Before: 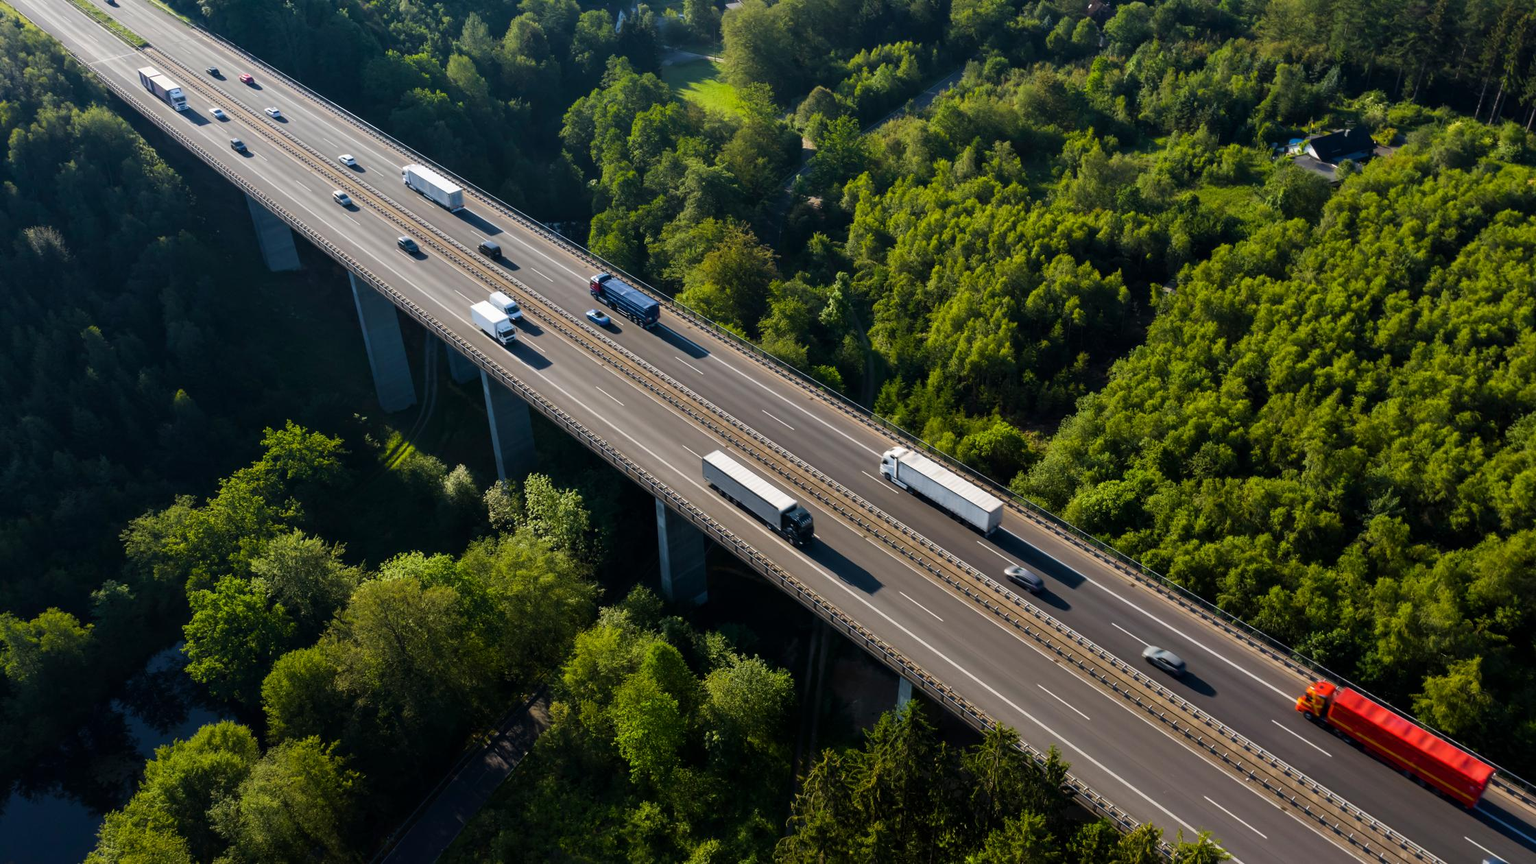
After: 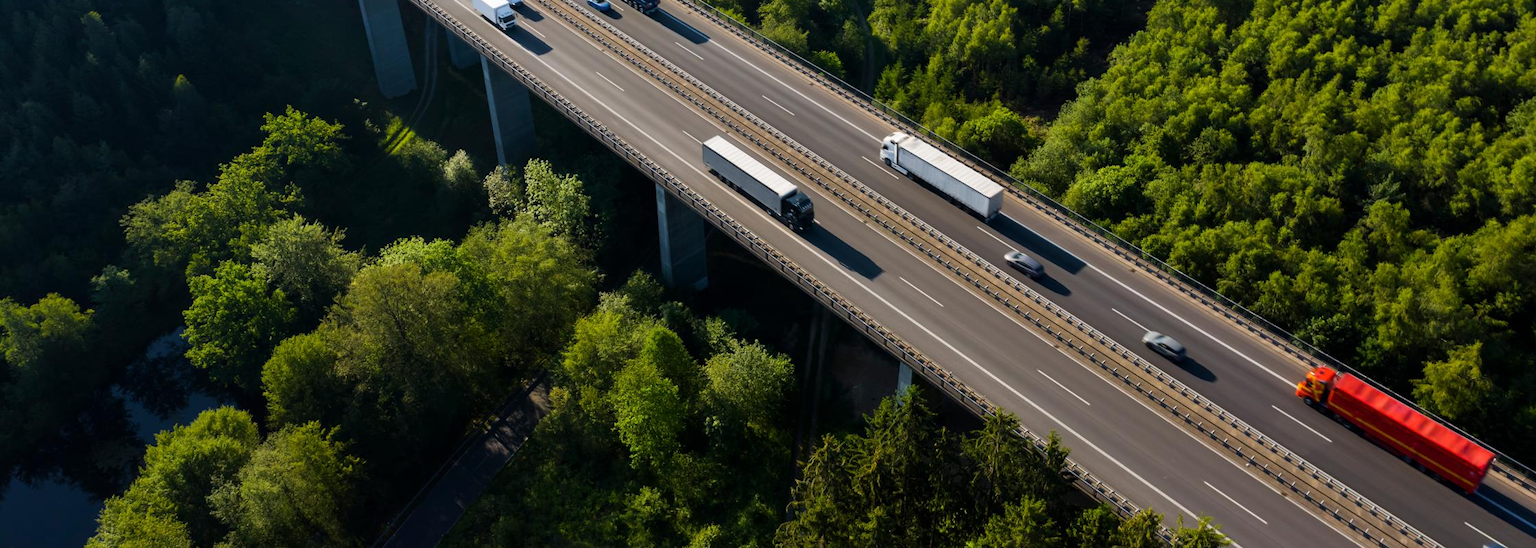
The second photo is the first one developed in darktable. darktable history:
crop and rotate: top 36.435%
white balance: emerald 1
